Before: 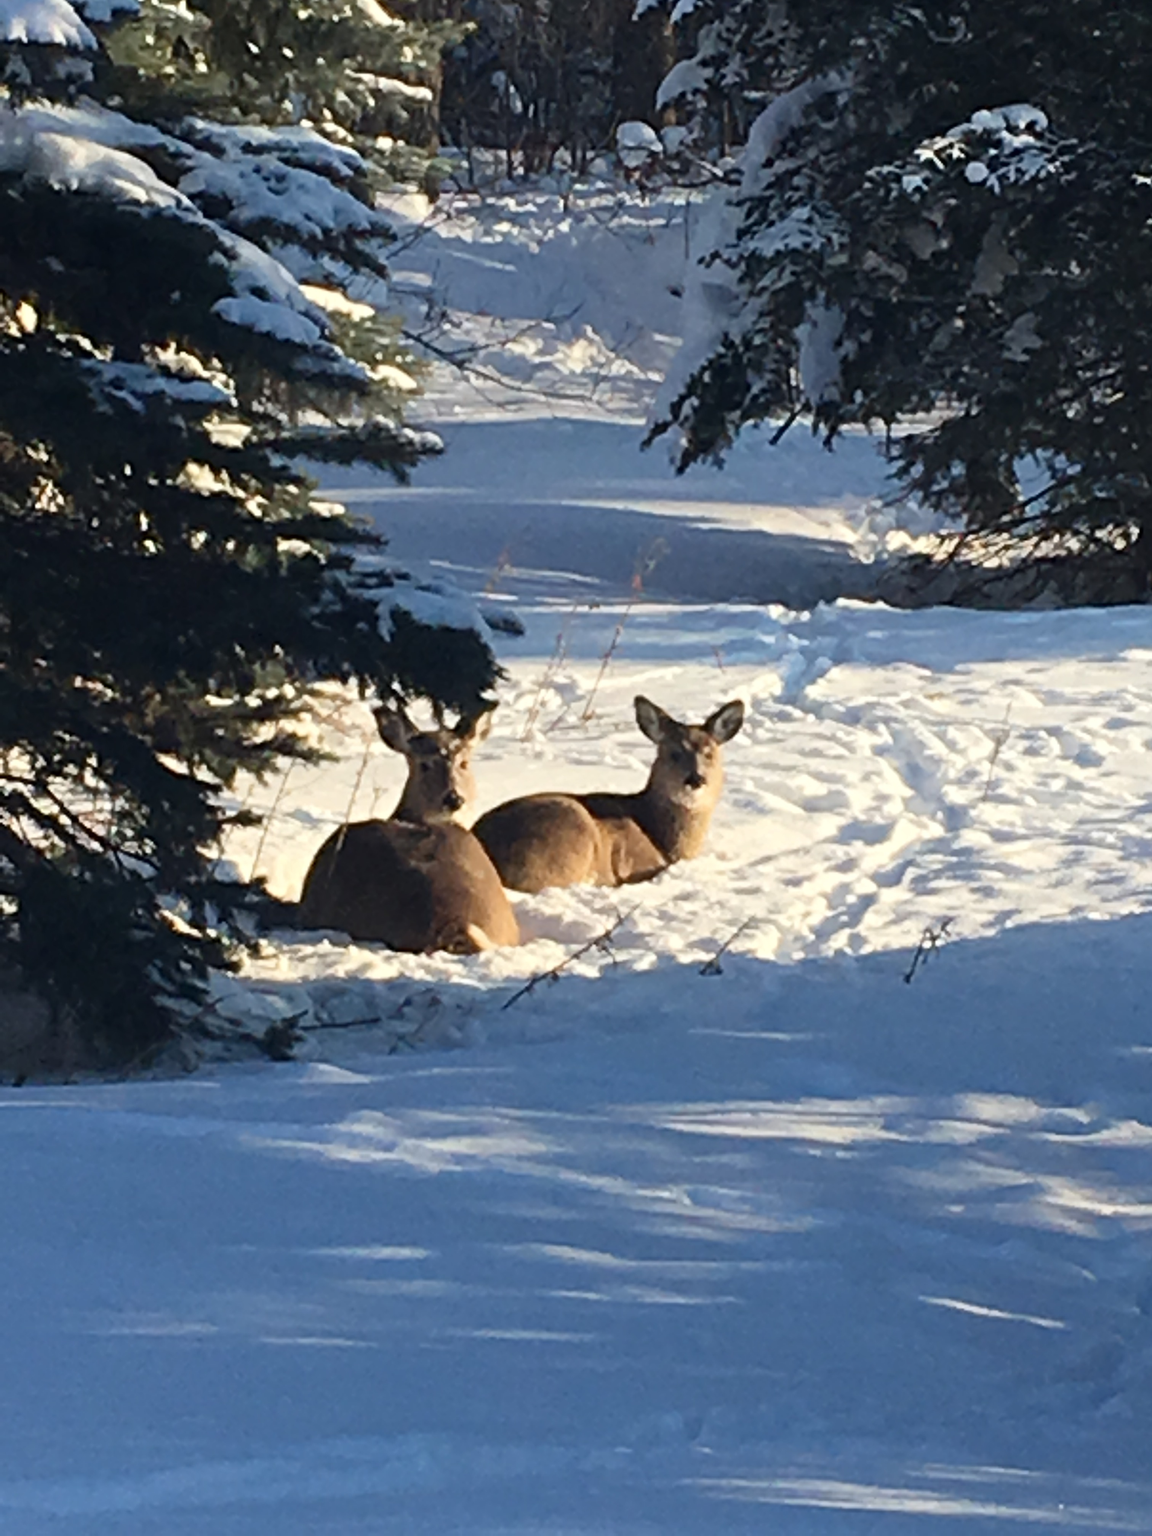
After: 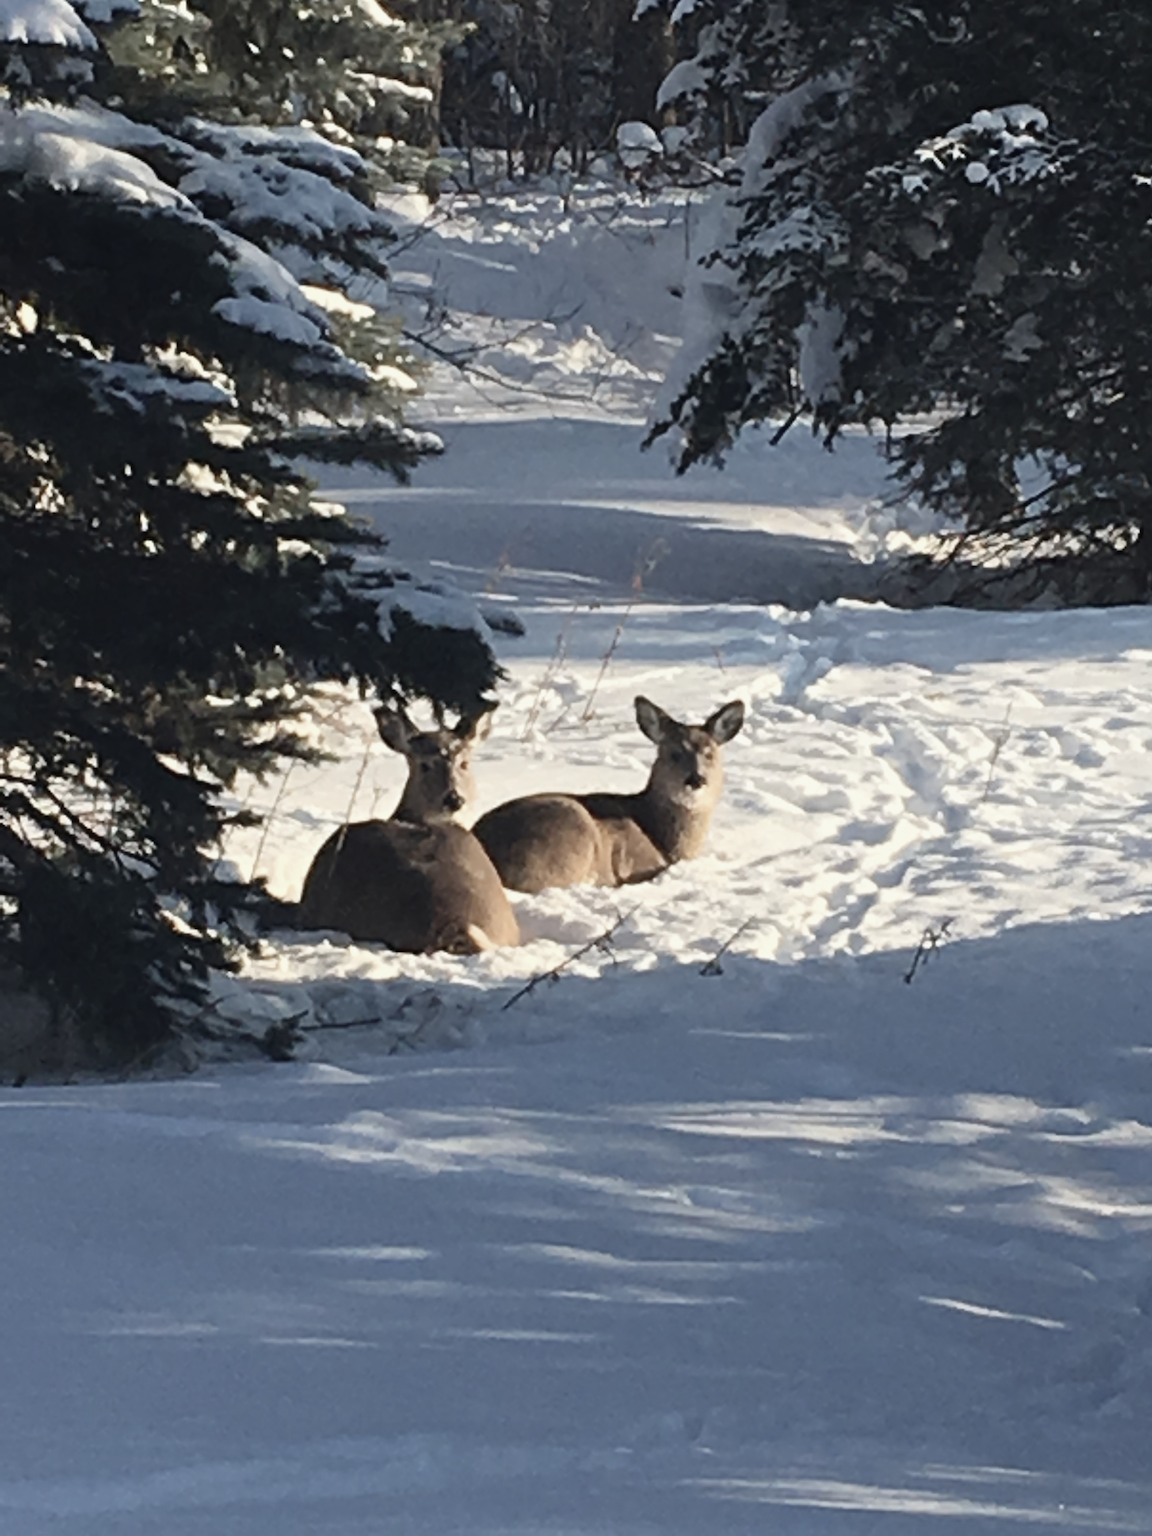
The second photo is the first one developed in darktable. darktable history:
contrast brightness saturation: contrast -0.044, saturation -0.418
